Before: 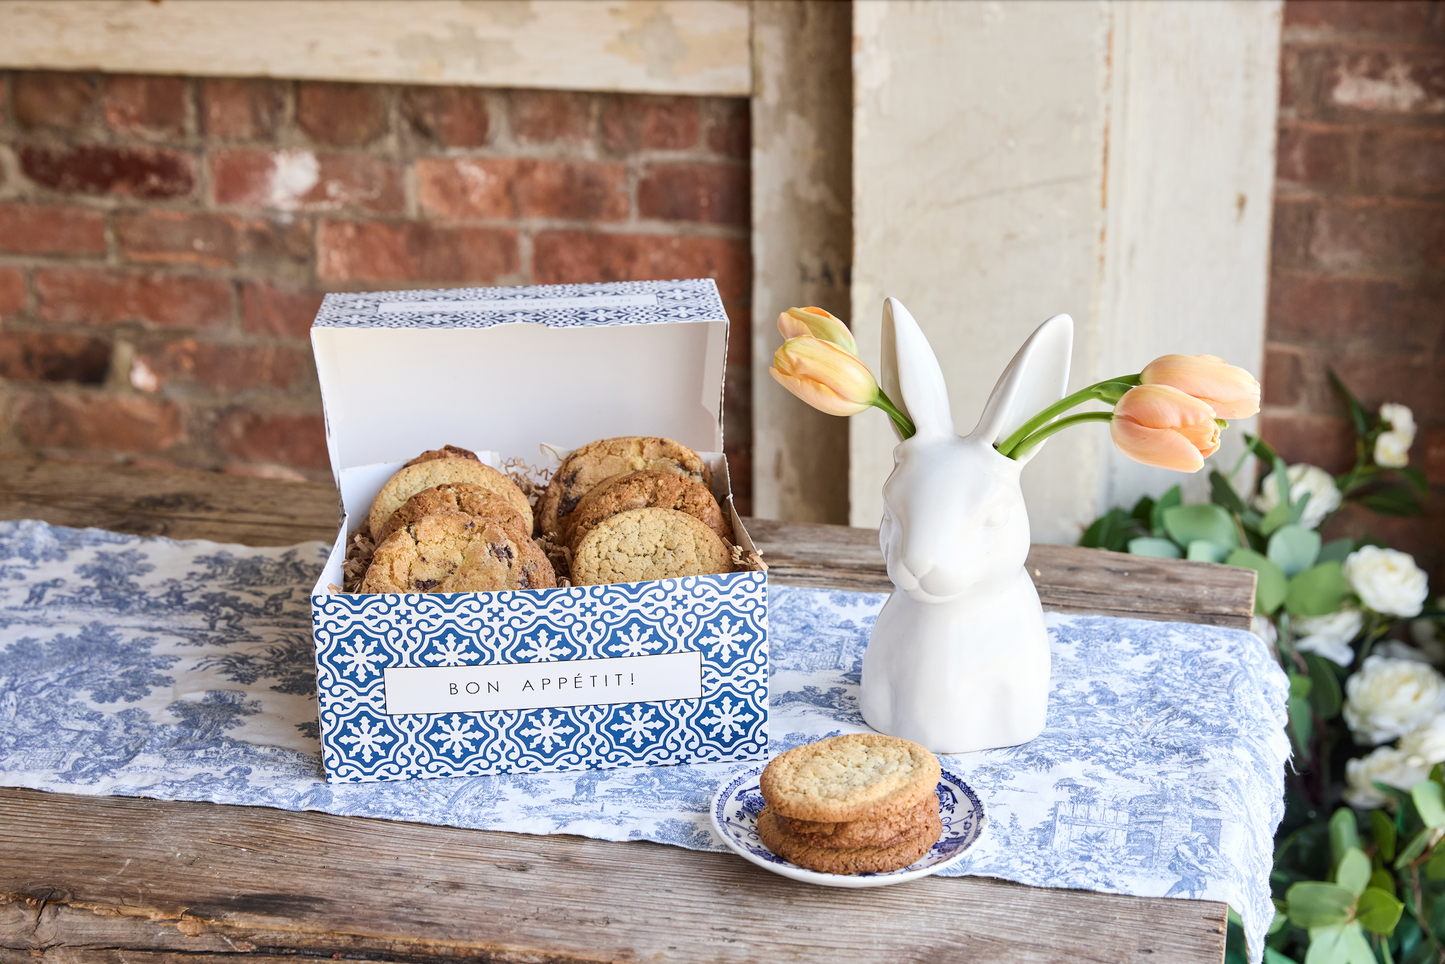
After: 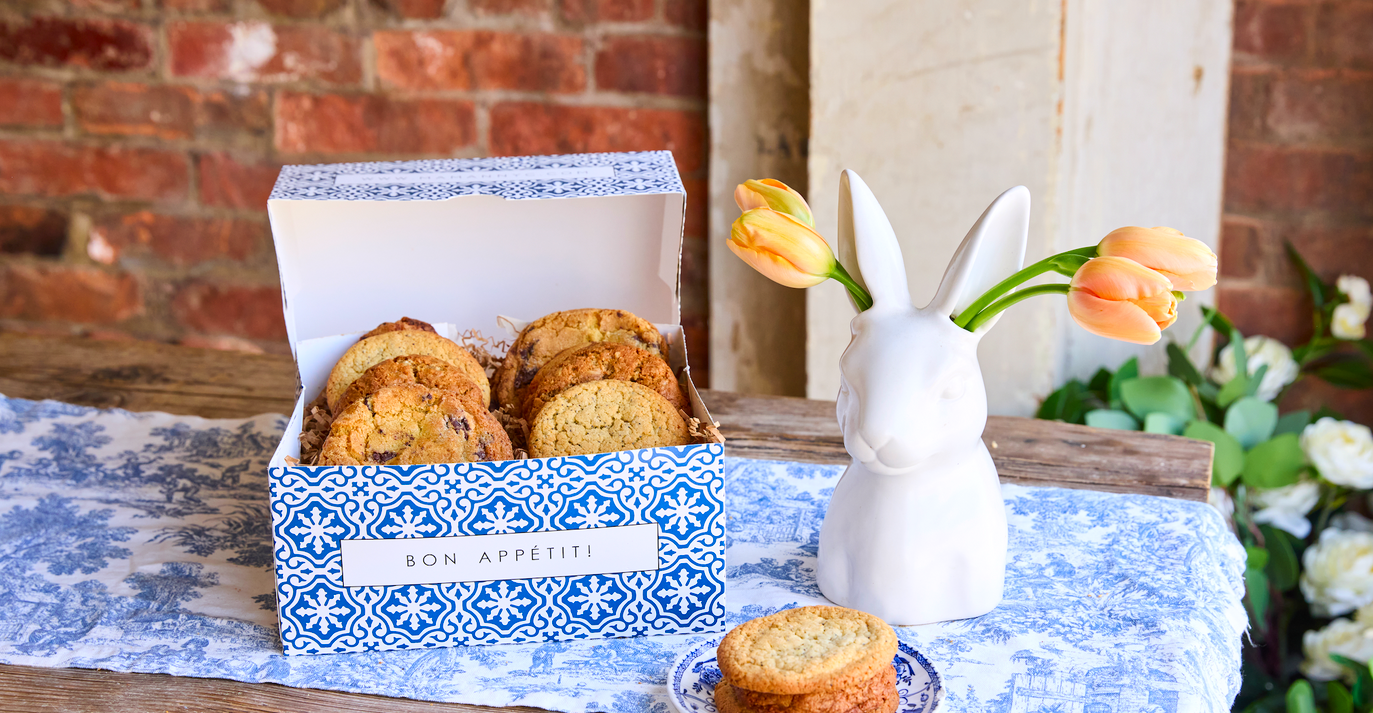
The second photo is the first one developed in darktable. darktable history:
exposure: compensate highlight preservation false
crop and rotate: left 2.991%, top 13.302%, right 1.981%, bottom 12.636%
color correction: saturation 1.32
contrast brightness saturation: contrast 0.04, saturation 0.16
white balance: red 1.004, blue 1.024
